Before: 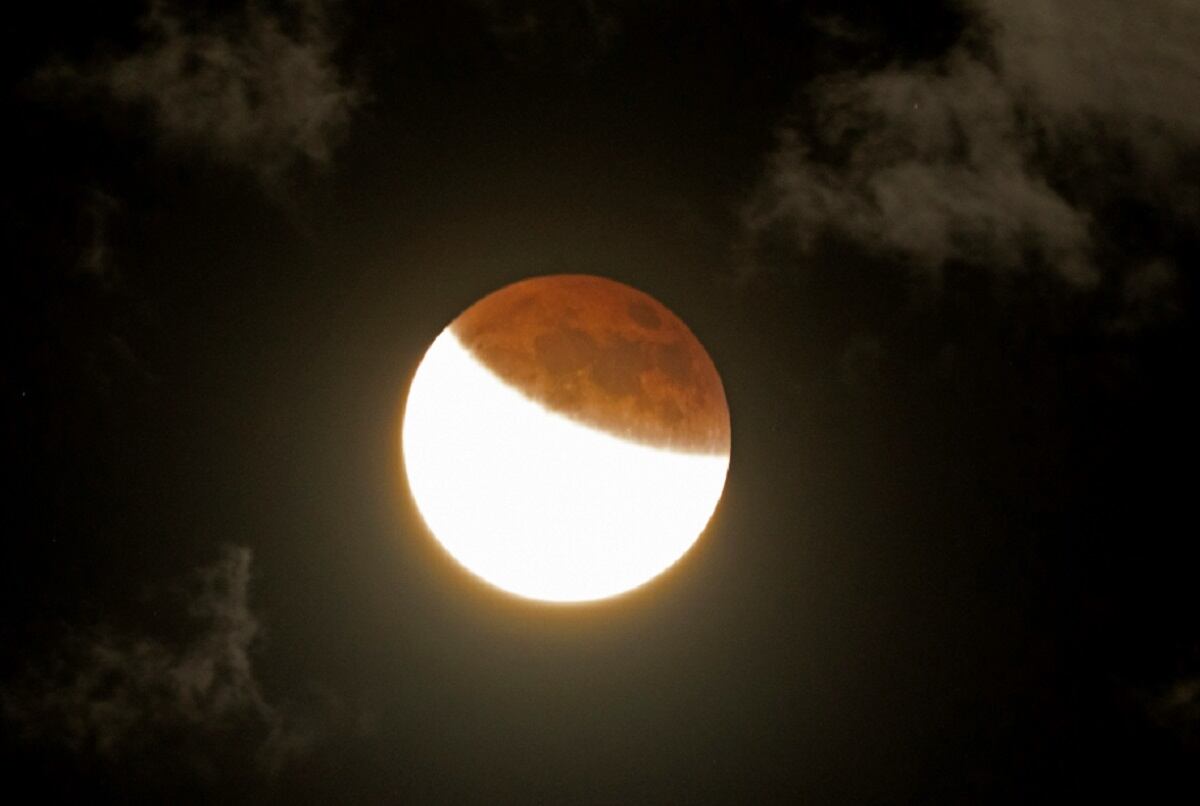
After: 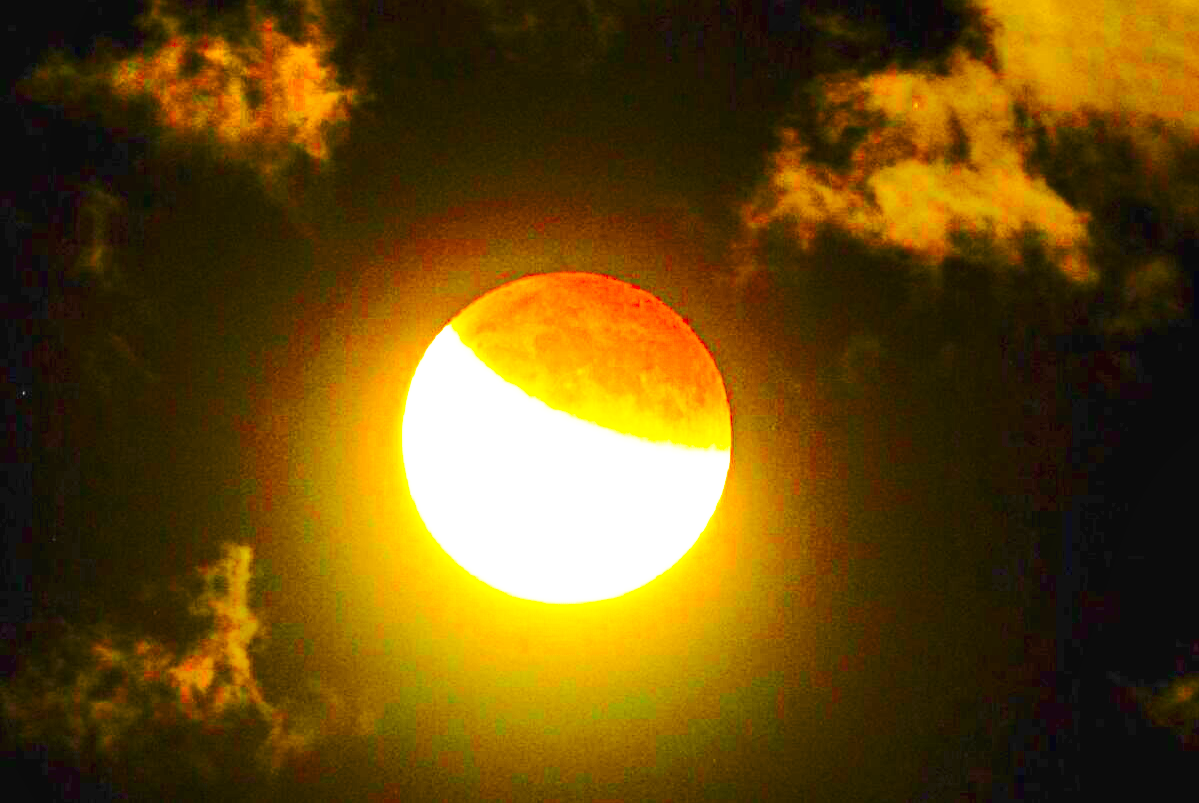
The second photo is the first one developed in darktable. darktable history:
base curve: curves: ch0 [(0, 0) (0.028, 0.03) (0.105, 0.232) (0.387, 0.748) (0.754, 0.968) (1, 1)], preserve colors none
crop: top 0.167%, bottom 0.121%
color balance rgb: highlights gain › luminance 6.684%, highlights gain › chroma 1.868%, highlights gain › hue 90.97°, linear chroma grading › shadows 9.966%, linear chroma grading › highlights 8.962%, linear chroma grading › global chroma 15.539%, linear chroma grading › mid-tones 14.705%, perceptual saturation grading › global saturation 36.629%, perceptual saturation grading › shadows 34.668%, contrast -9.553%
exposure: black level correction 0, exposure 1.095 EV, compensate exposure bias true, compensate highlight preservation false
shadows and highlights: radius 134.18, soften with gaussian
contrast brightness saturation: contrast 0.203, brightness 0.201, saturation 0.793
tone equalizer: -8 EV -0.399 EV, -7 EV -0.41 EV, -6 EV -0.361 EV, -5 EV -0.2 EV, -3 EV 0.255 EV, -2 EV 0.363 EV, -1 EV 0.407 EV, +0 EV 0.432 EV
